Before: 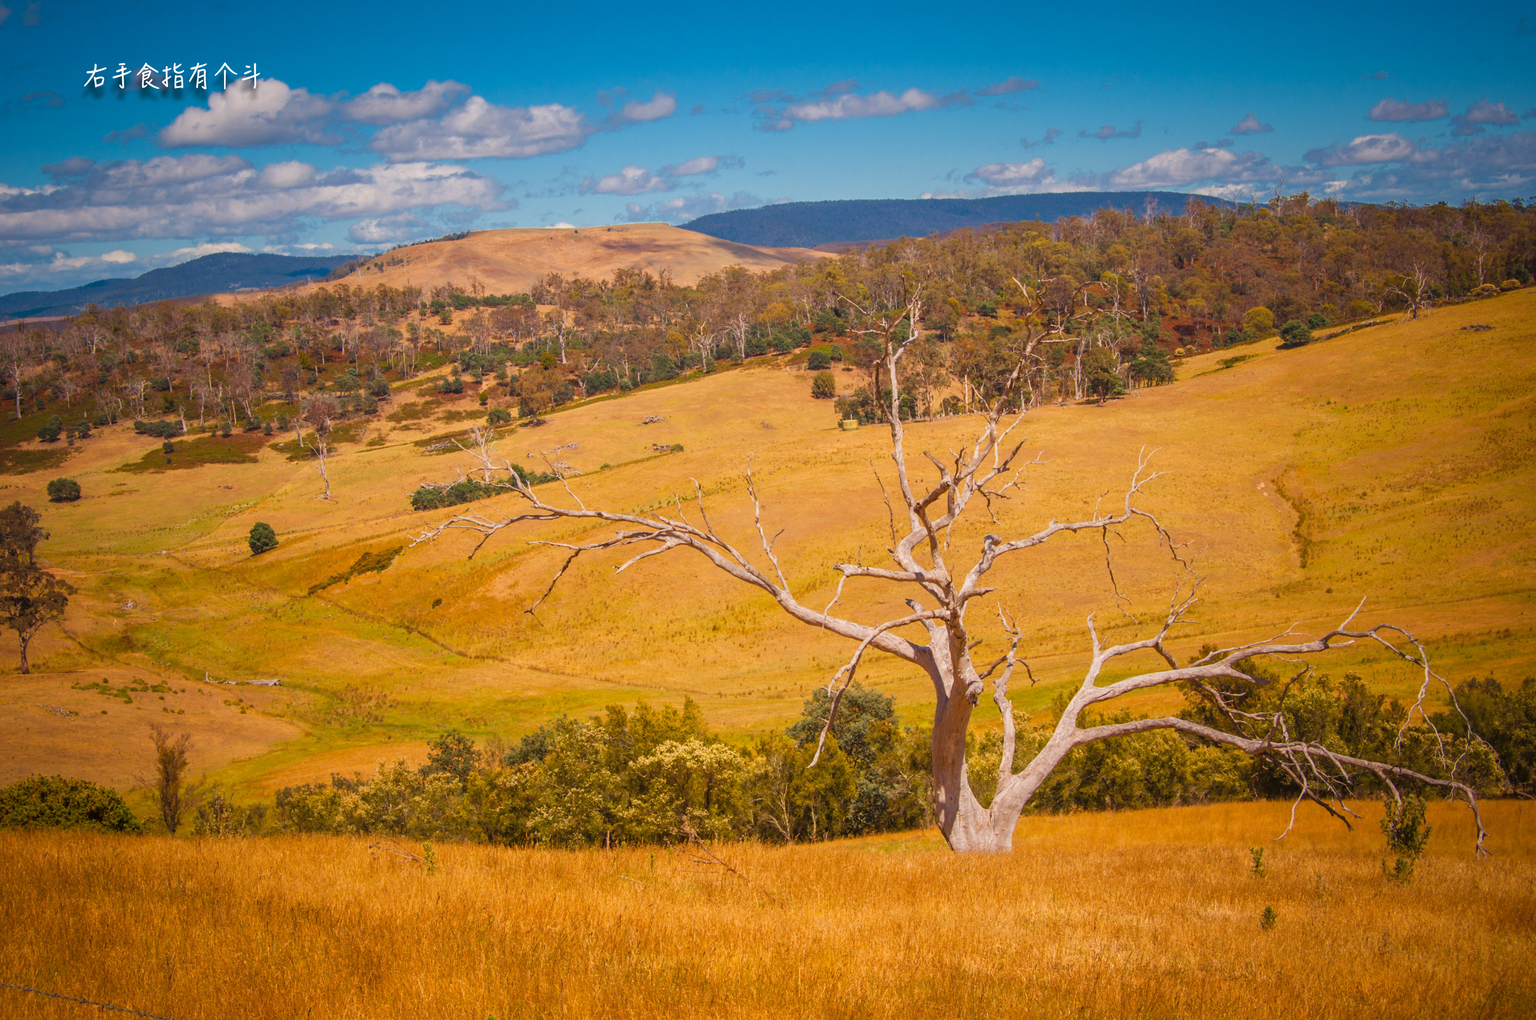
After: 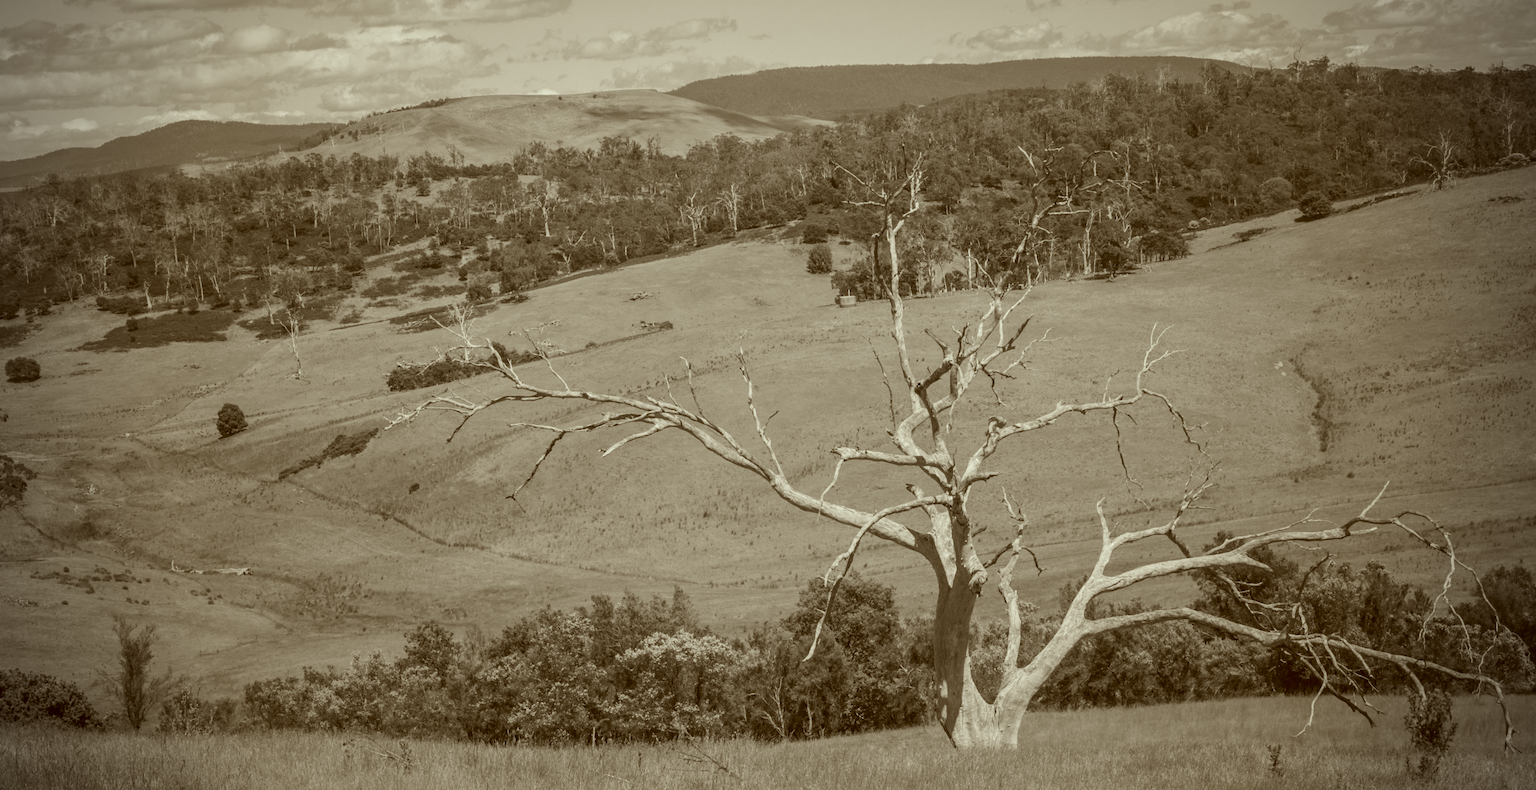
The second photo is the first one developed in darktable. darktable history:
crop and rotate: left 2.82%, top 13.561%, right 1.875%, bottom 12.626%
color correction: highlights a* -5.17, highlights b* 9.79, shadows a* 9.27, shadows b* 24.65
contrast brightness saturation: contrast 0.098, brightness 0.012, saturation 0.025
tone equalizer: edges refinement/feathering 500, mask exposure compensation -1.57 EV, preserve details no
color calibration: output gray [0.18, 0.41, 0.41, 0], x 0.37, y 0.382, temperature 4314.43 K
vignetting: fall-off radius 61.22%
